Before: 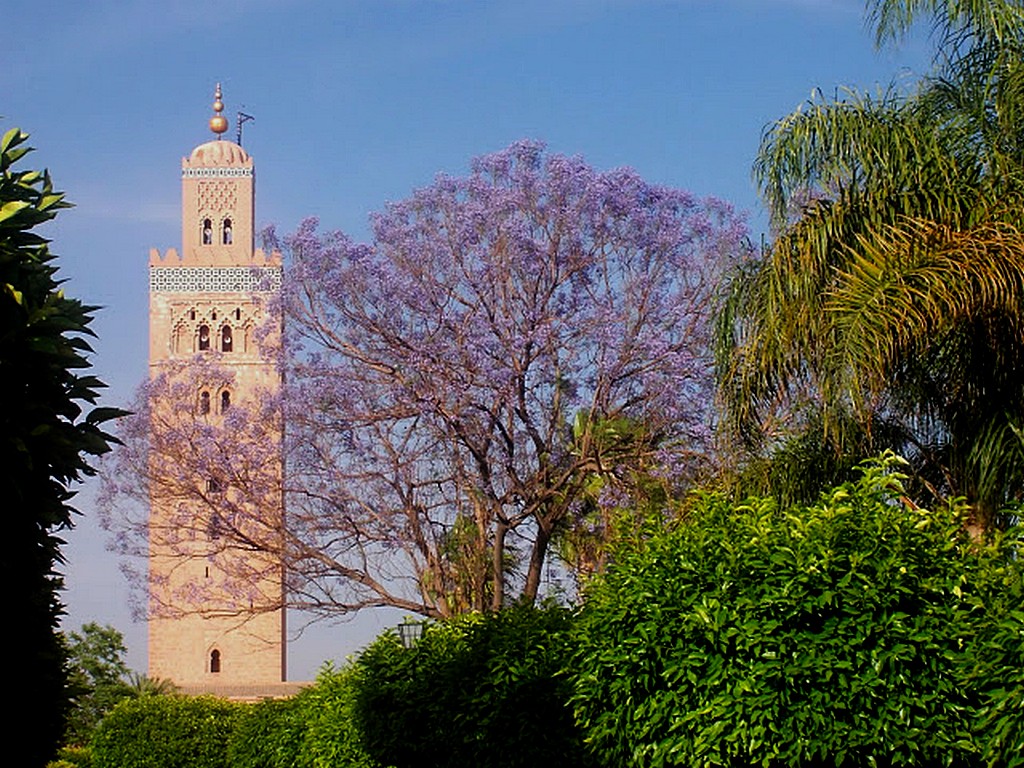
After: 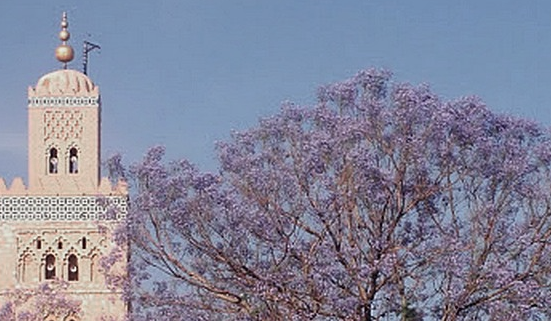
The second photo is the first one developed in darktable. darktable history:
crop: left 15.086%, top 9.28%, right 31.022%, bottom 48.842%
color zones: curves: ch0 [(0, 0.559) (0.153, 0.551) (0.229, 0.5) (0.429, 0.5) (0.571, 0.5) (0.714, 0.5) (0.857, 0.5) (1, 0.559)]; ch1 [(0, 0.417) (0.112, 0.336) (0.213, 0.26) (0.429, 0.34) (0.571, 0.35) (0.683, 0.331) (0.857, 0.344) (1, 0.417)]
